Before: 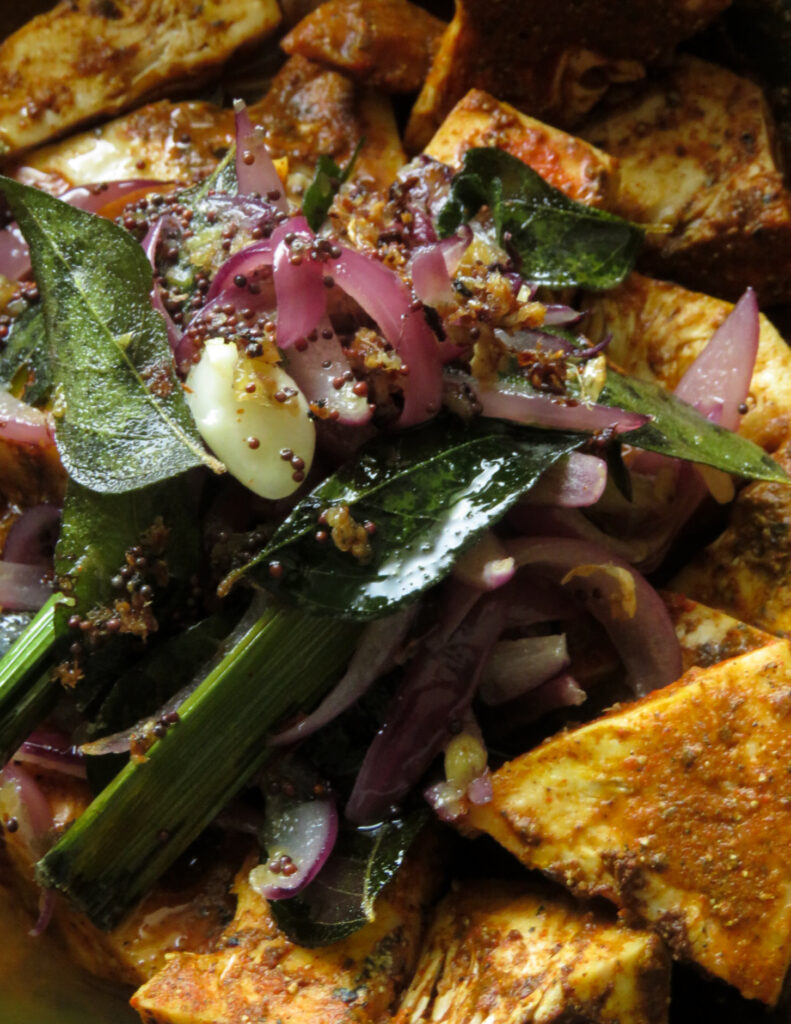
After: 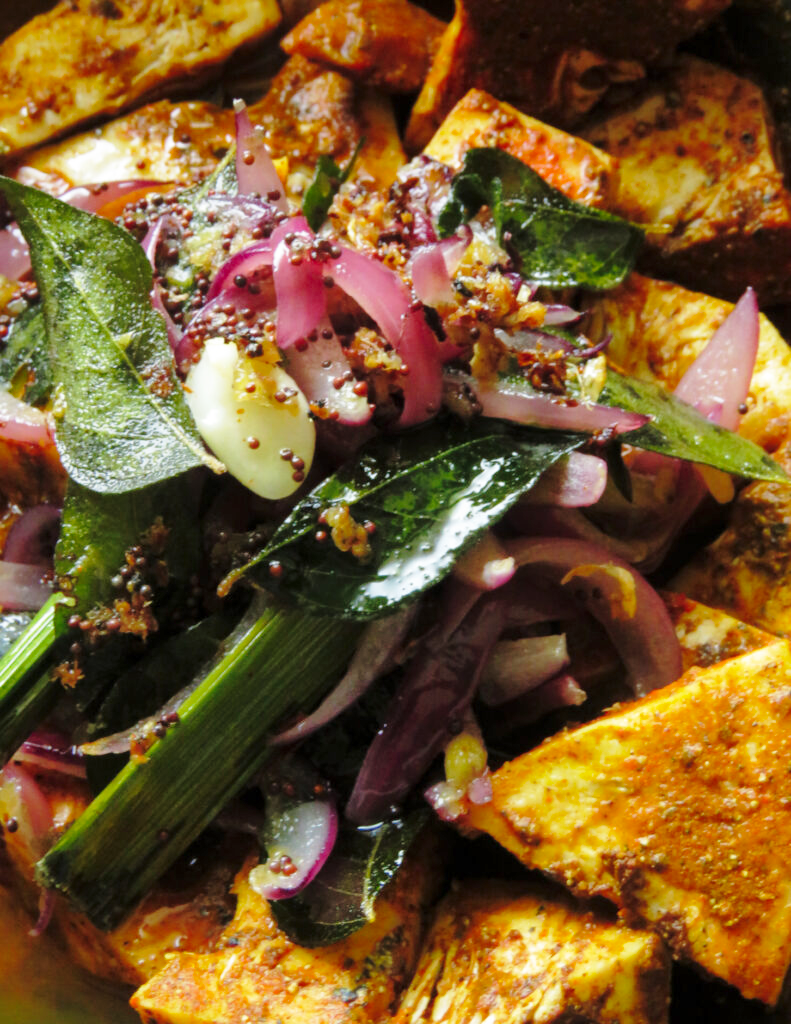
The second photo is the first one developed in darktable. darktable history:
base curve: curves: ch0 [(0, 0) (0.028, 0.03) (0.121, 0.232) (0.46, 0.748) (0.859, 0.968) (1, 1)], preserve colors none
shadows and highlights: on, module defaults
